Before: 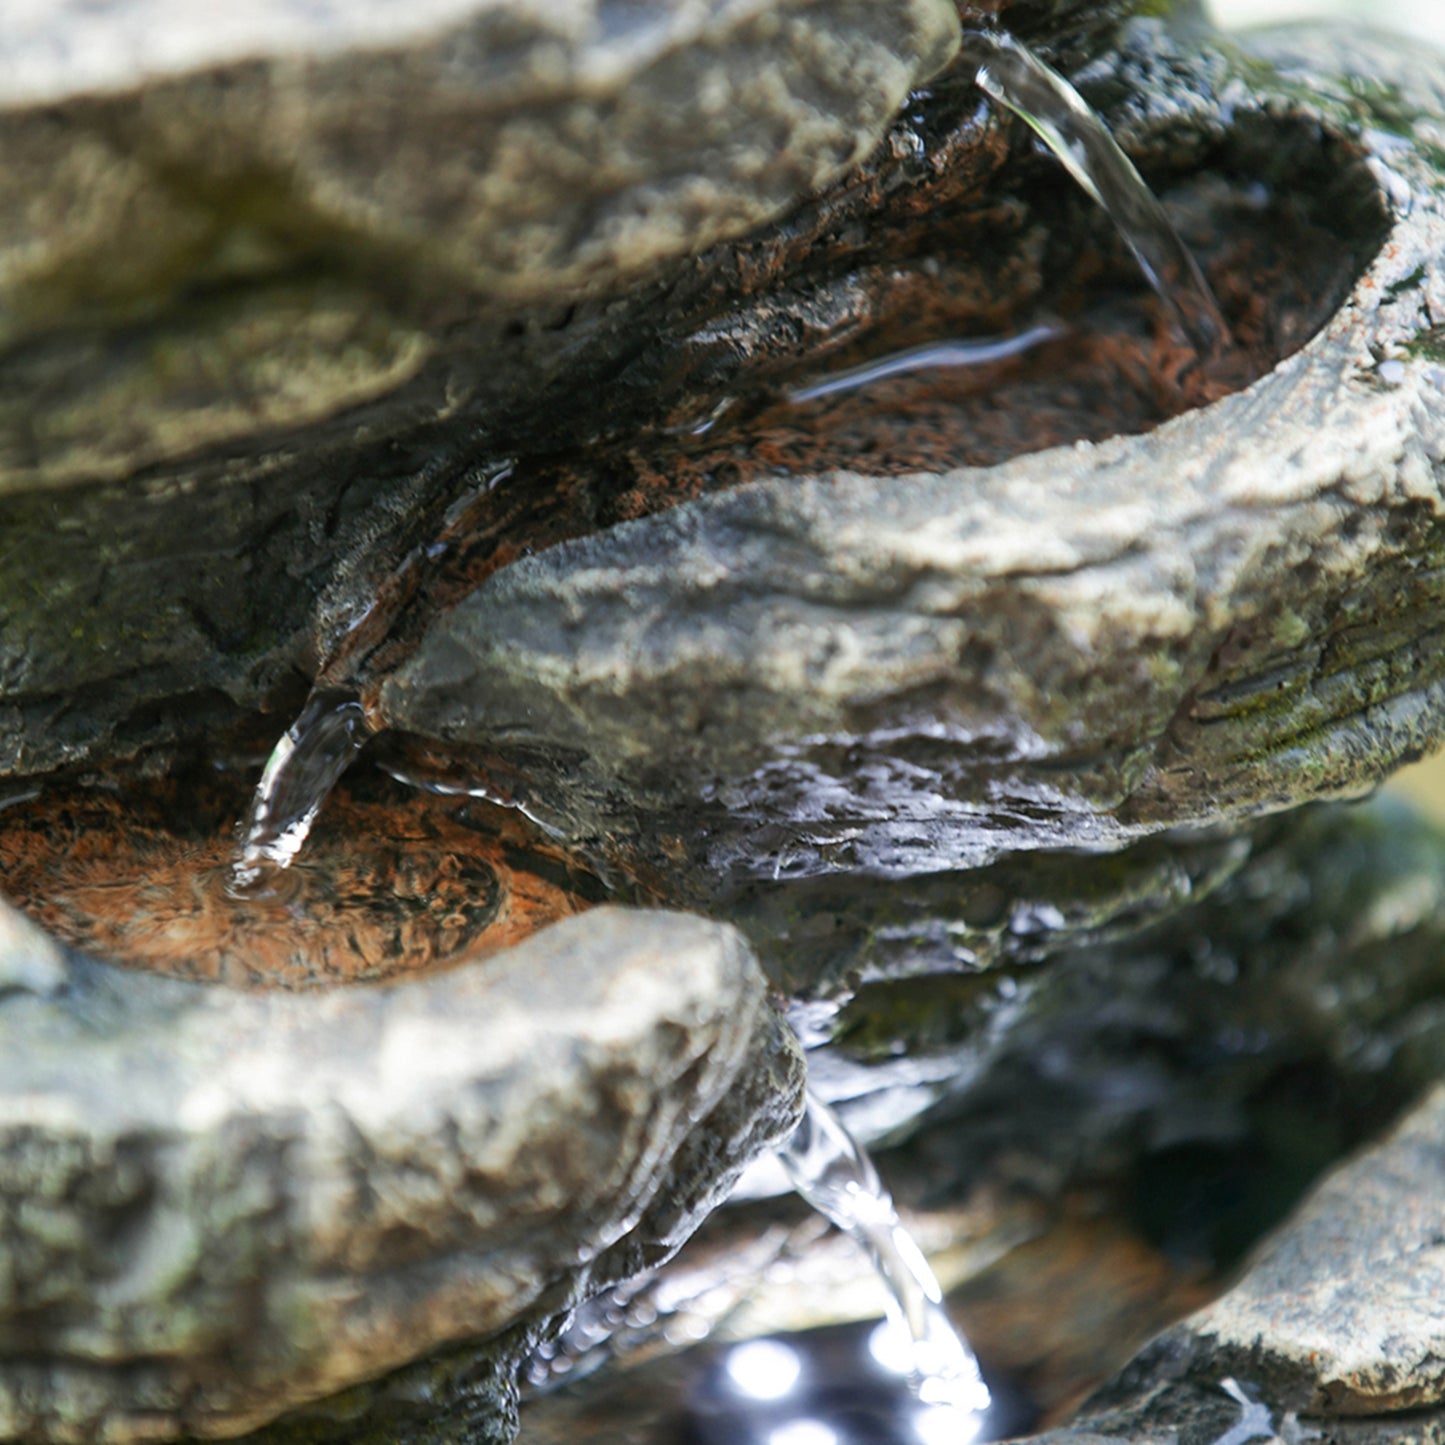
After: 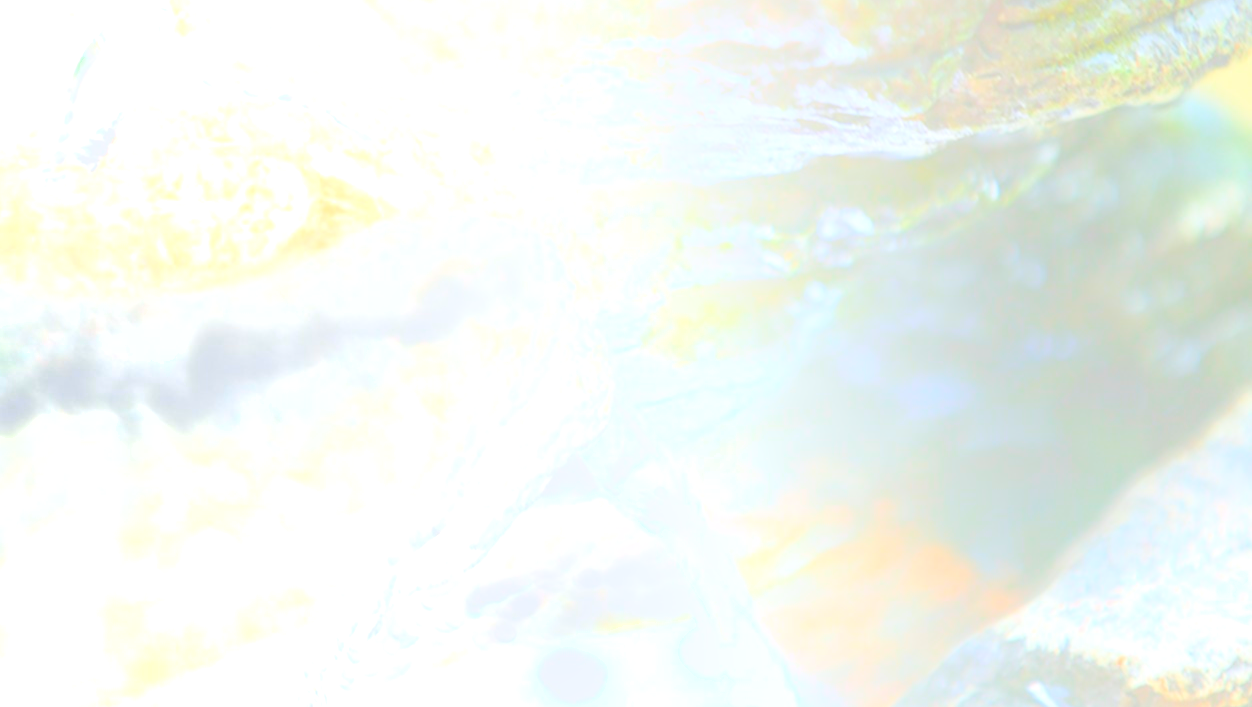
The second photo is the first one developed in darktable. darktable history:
exposure: black level correction 0, exposure 0.7 EV, compensate exposure bias true, compensate highlight preservation false
white balance: red 0.98, blue 1.034
bloom: size 85%, threshold 5%, strength 85%
shadows and highlights: shadows -90, highlights 90, soften with gaussian
crop and rotate: left 13.306%, top 48.129%, bottom 2.928%
